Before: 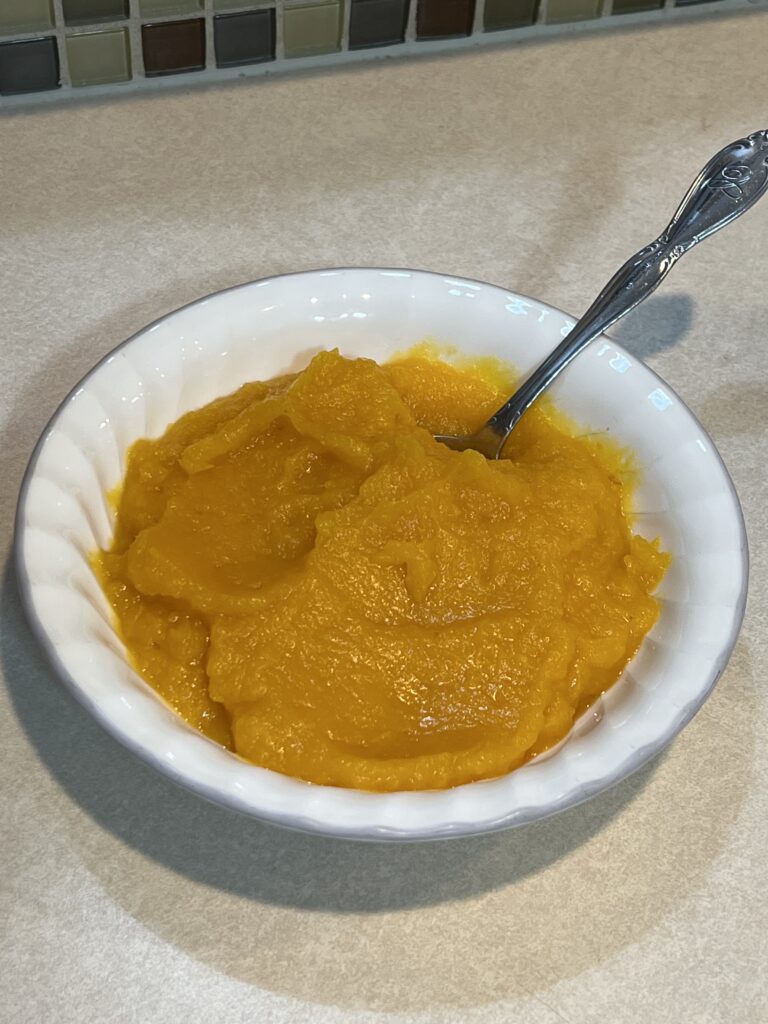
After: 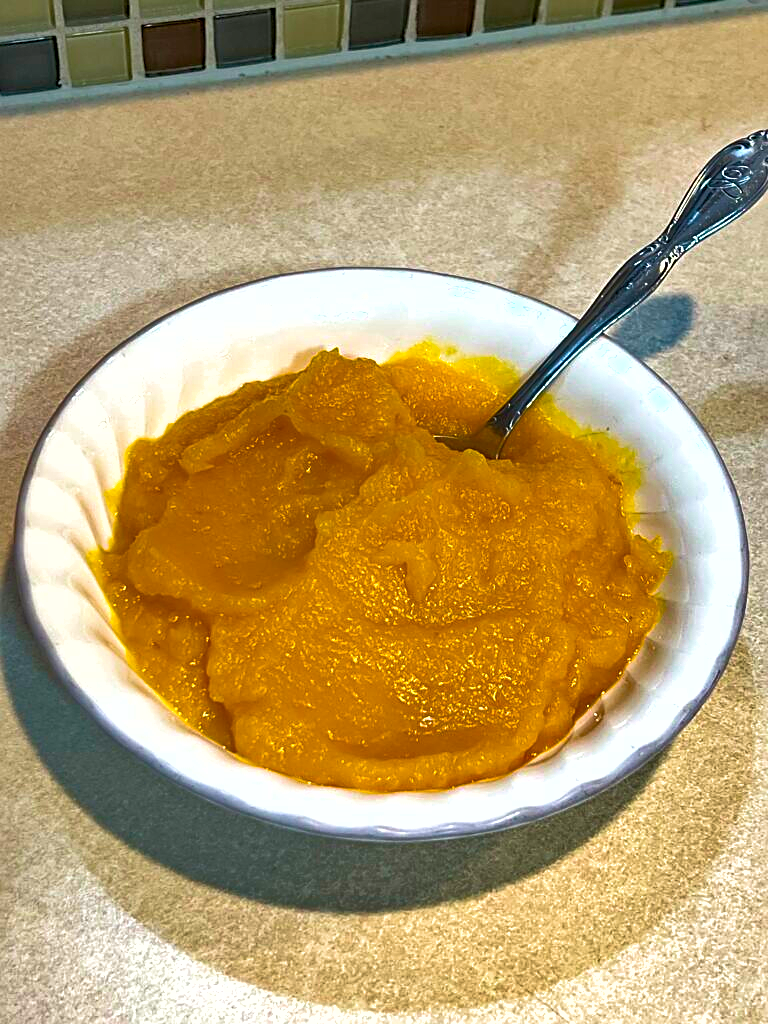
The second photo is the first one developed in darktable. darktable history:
exposure: exposure 0.6 EV, compensate highlight preservation false
shadows and highlights: radius 108.52, shadows 23.73, highlights -59.32, low approximation 0.01, soften with gaussian
sharpen: on, module defaults
levels: levels [0, 0.492, 0.984]
color balance rgb: linear chroma grading › global chroma 8.33%, perceptual saturation grading › global saturation 18.52%, global vibrance 7.87%
velvia: on, module defaults
haze removal: strength 0.29, distance 0.25, compatibility mode true, adaptive false
